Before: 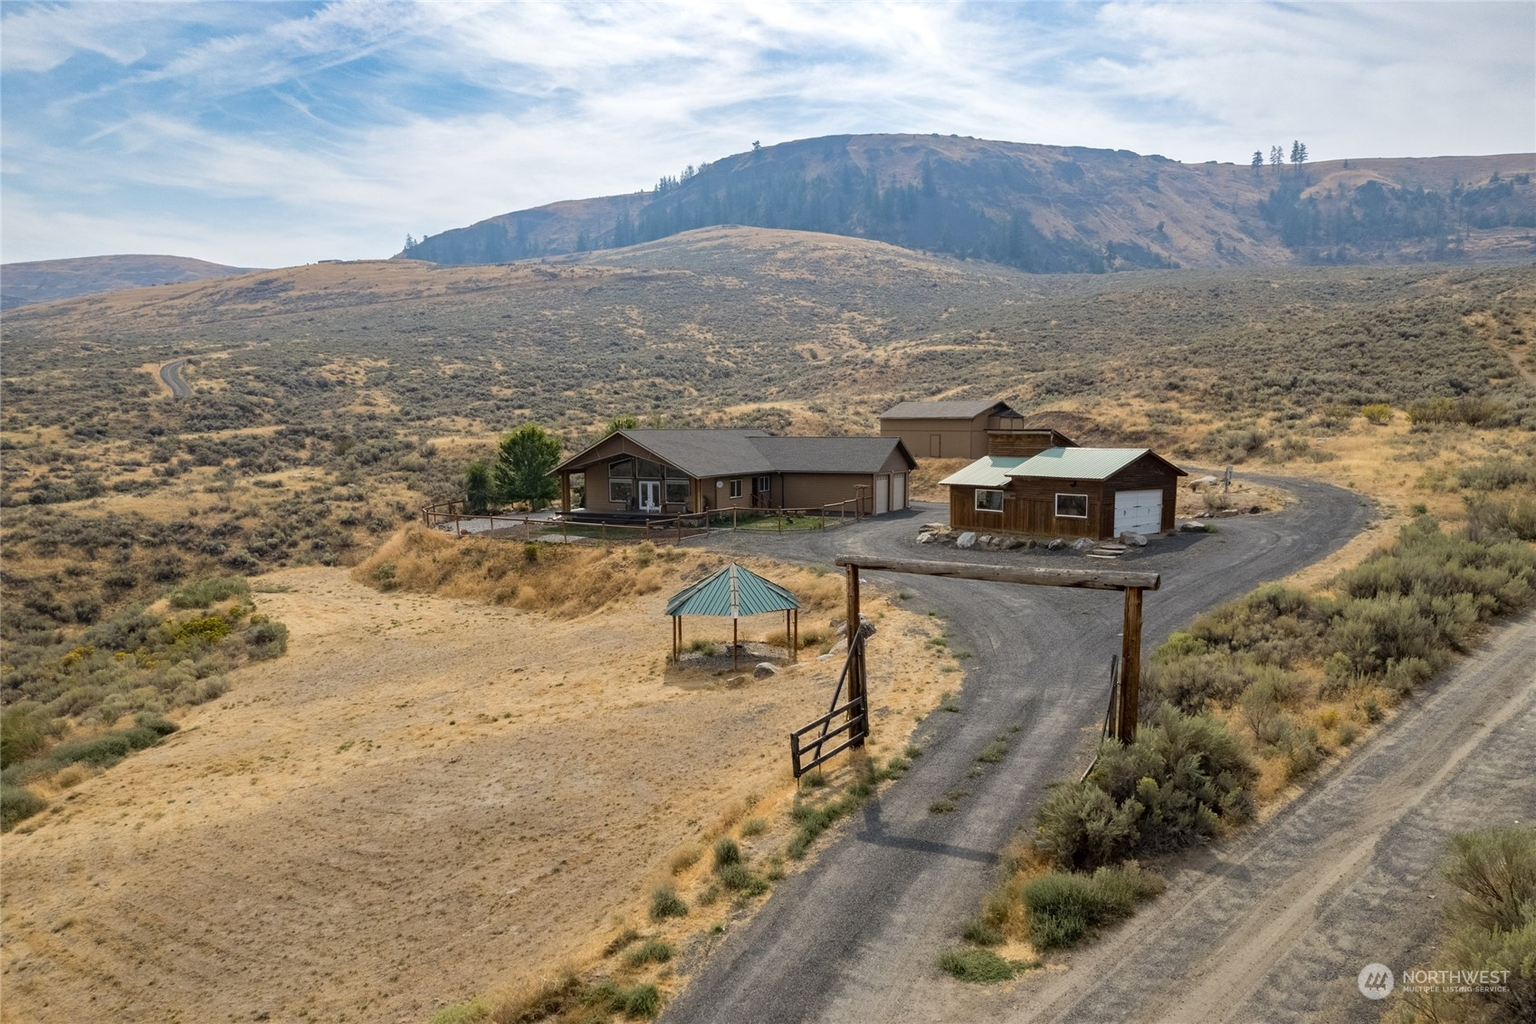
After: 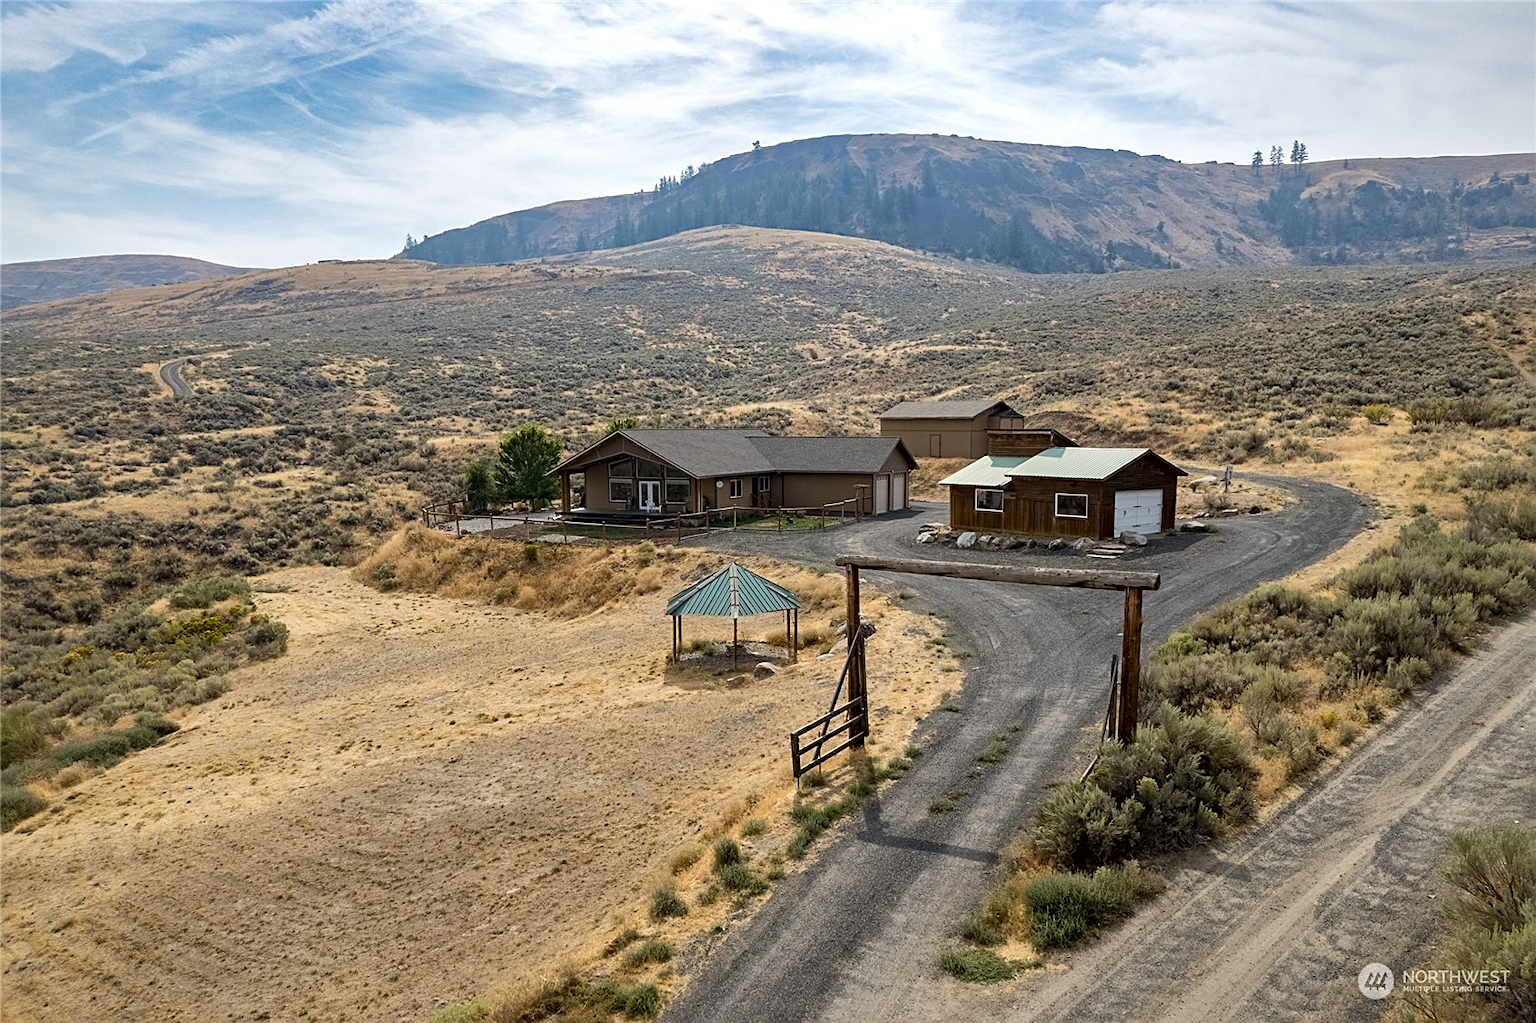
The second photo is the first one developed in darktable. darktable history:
local contrast: mode bilateral grid, contrast 20, coarseness 100, detail 150%, midtone range 0.2
sharpen: on, module defaults
